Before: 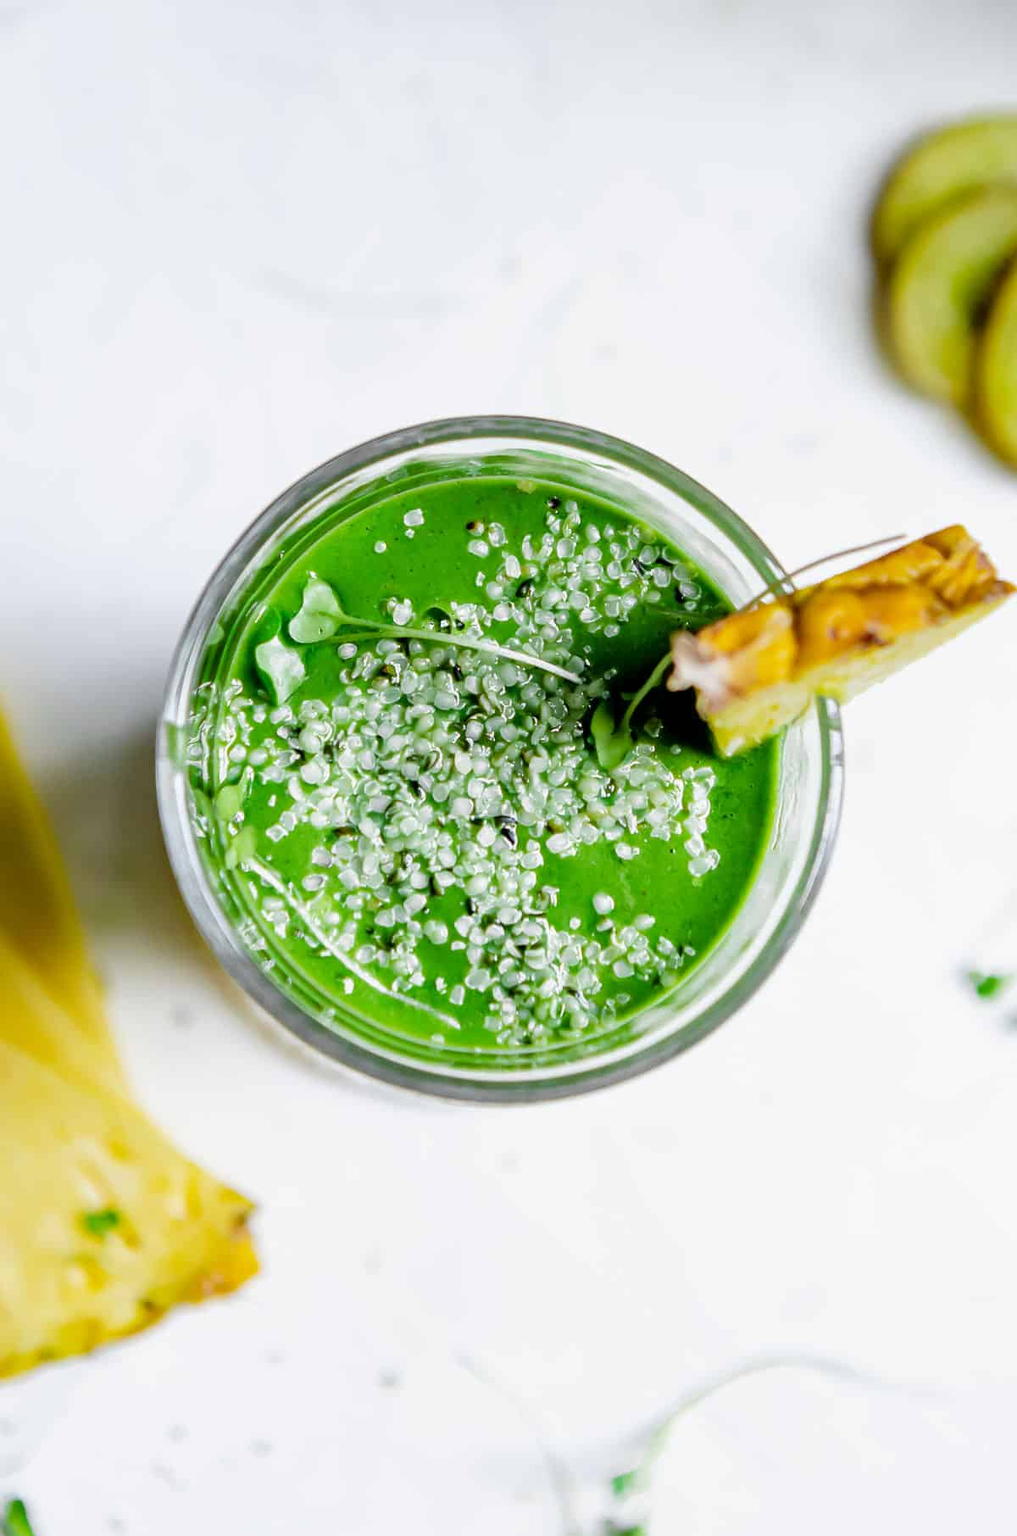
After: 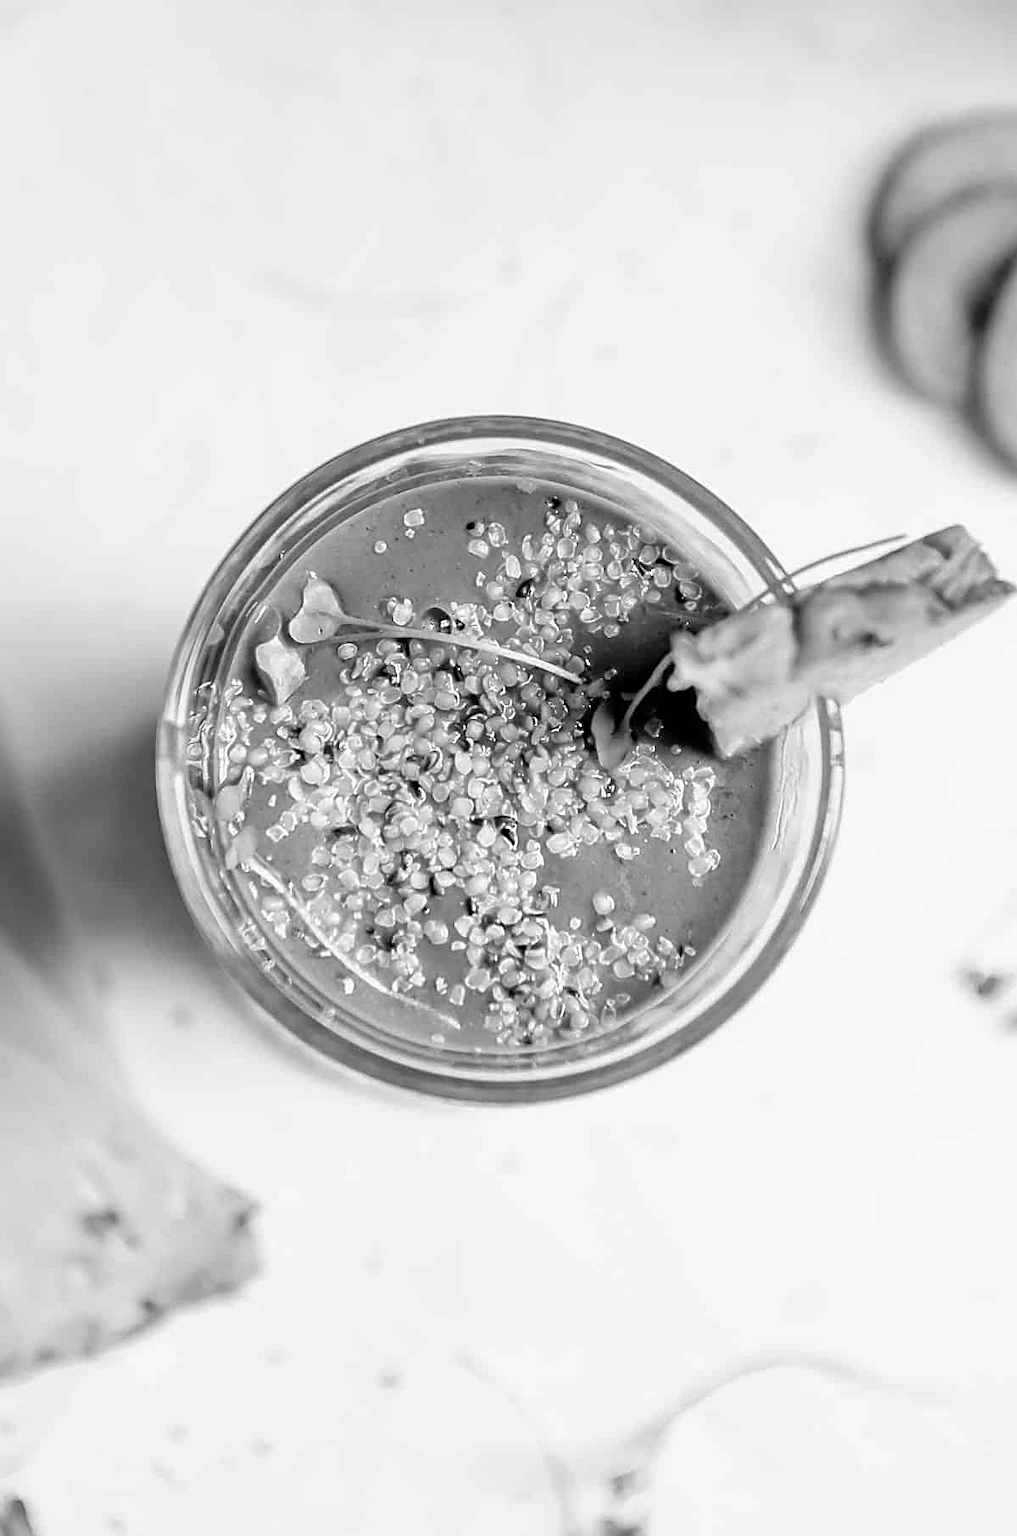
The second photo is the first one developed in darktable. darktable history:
monochrome: a 32, b 64, size 2.3, highlights 1
sharpen: on, module defaults
